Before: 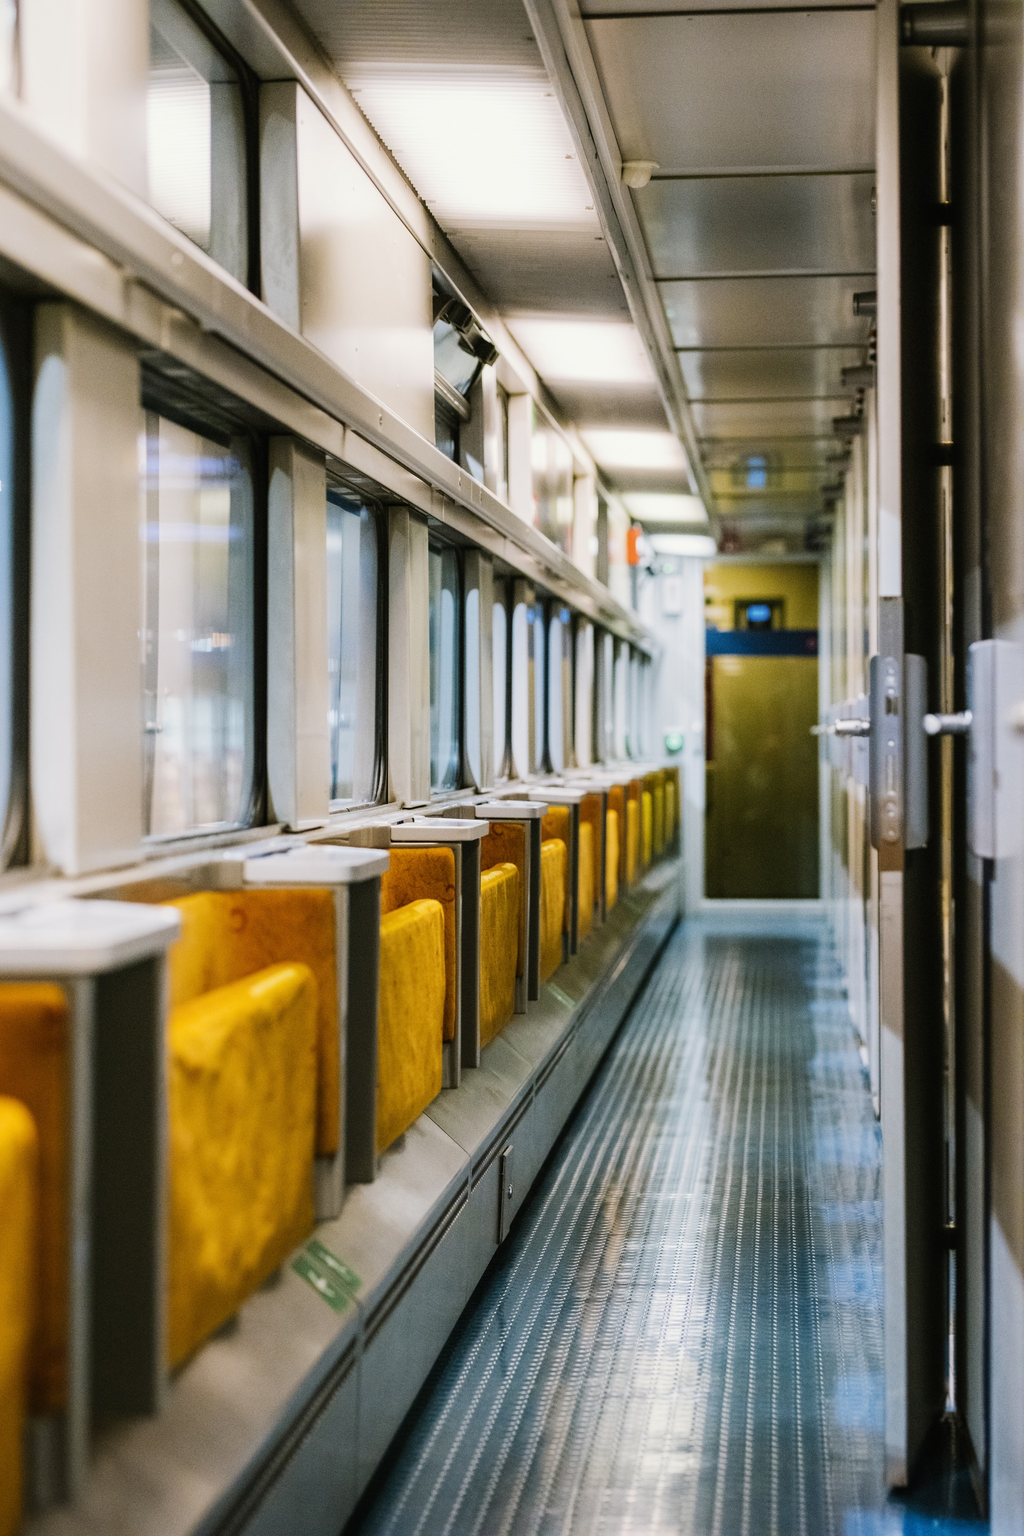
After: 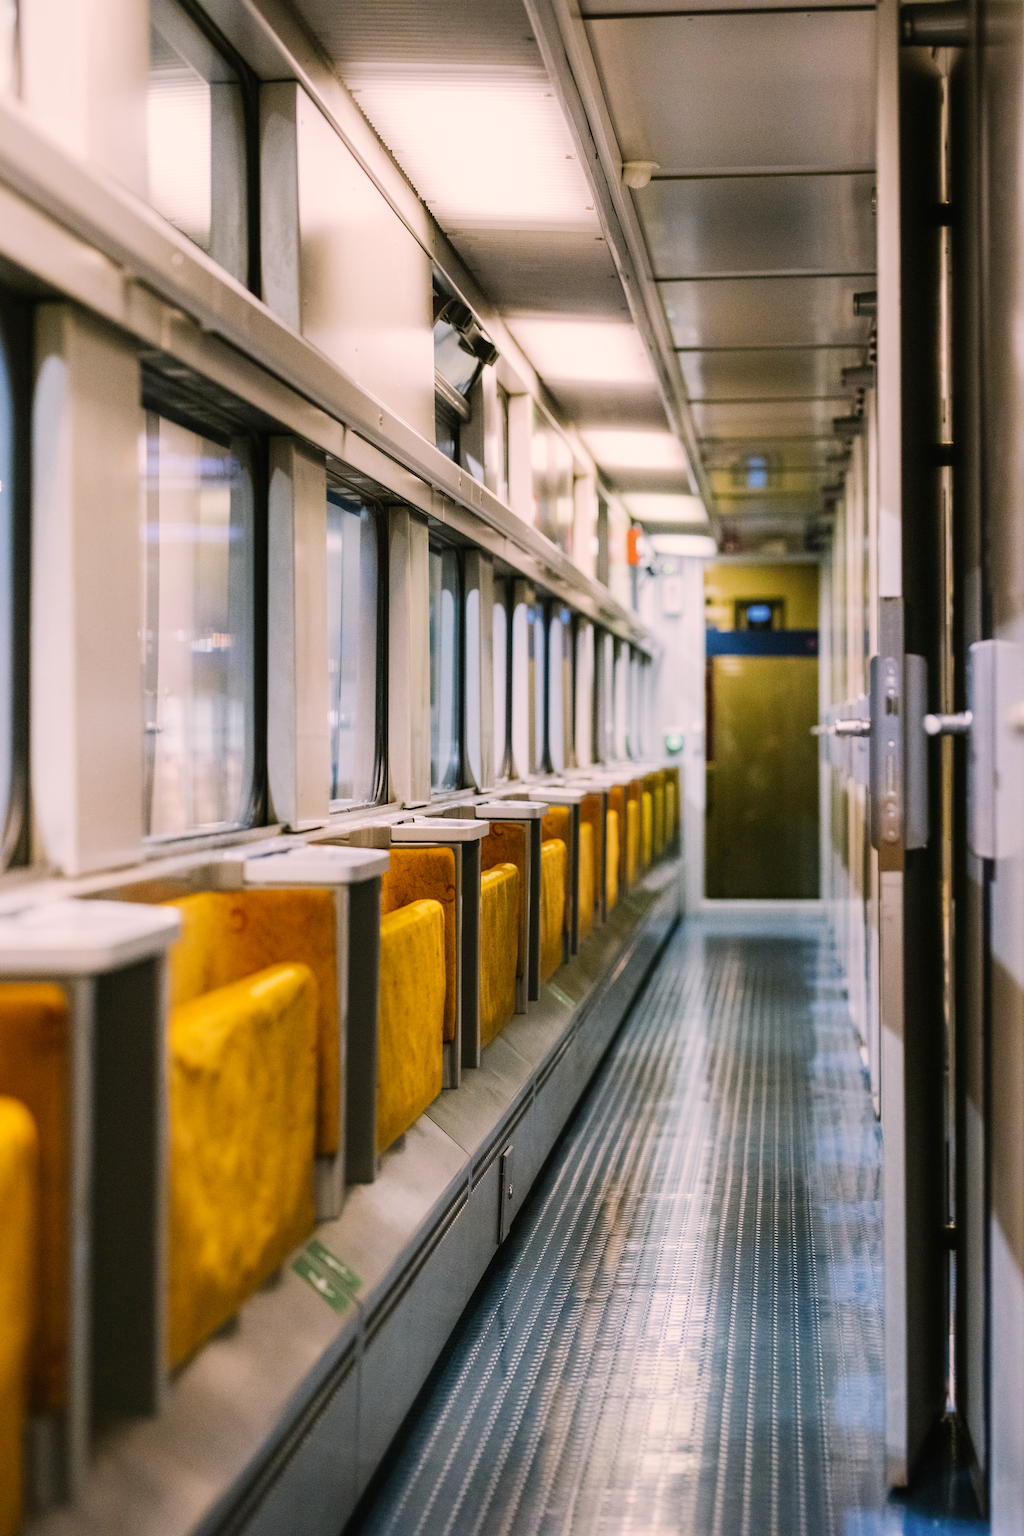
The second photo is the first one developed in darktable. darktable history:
color correction: highlights a* 8.04, highlights b* 3.79
